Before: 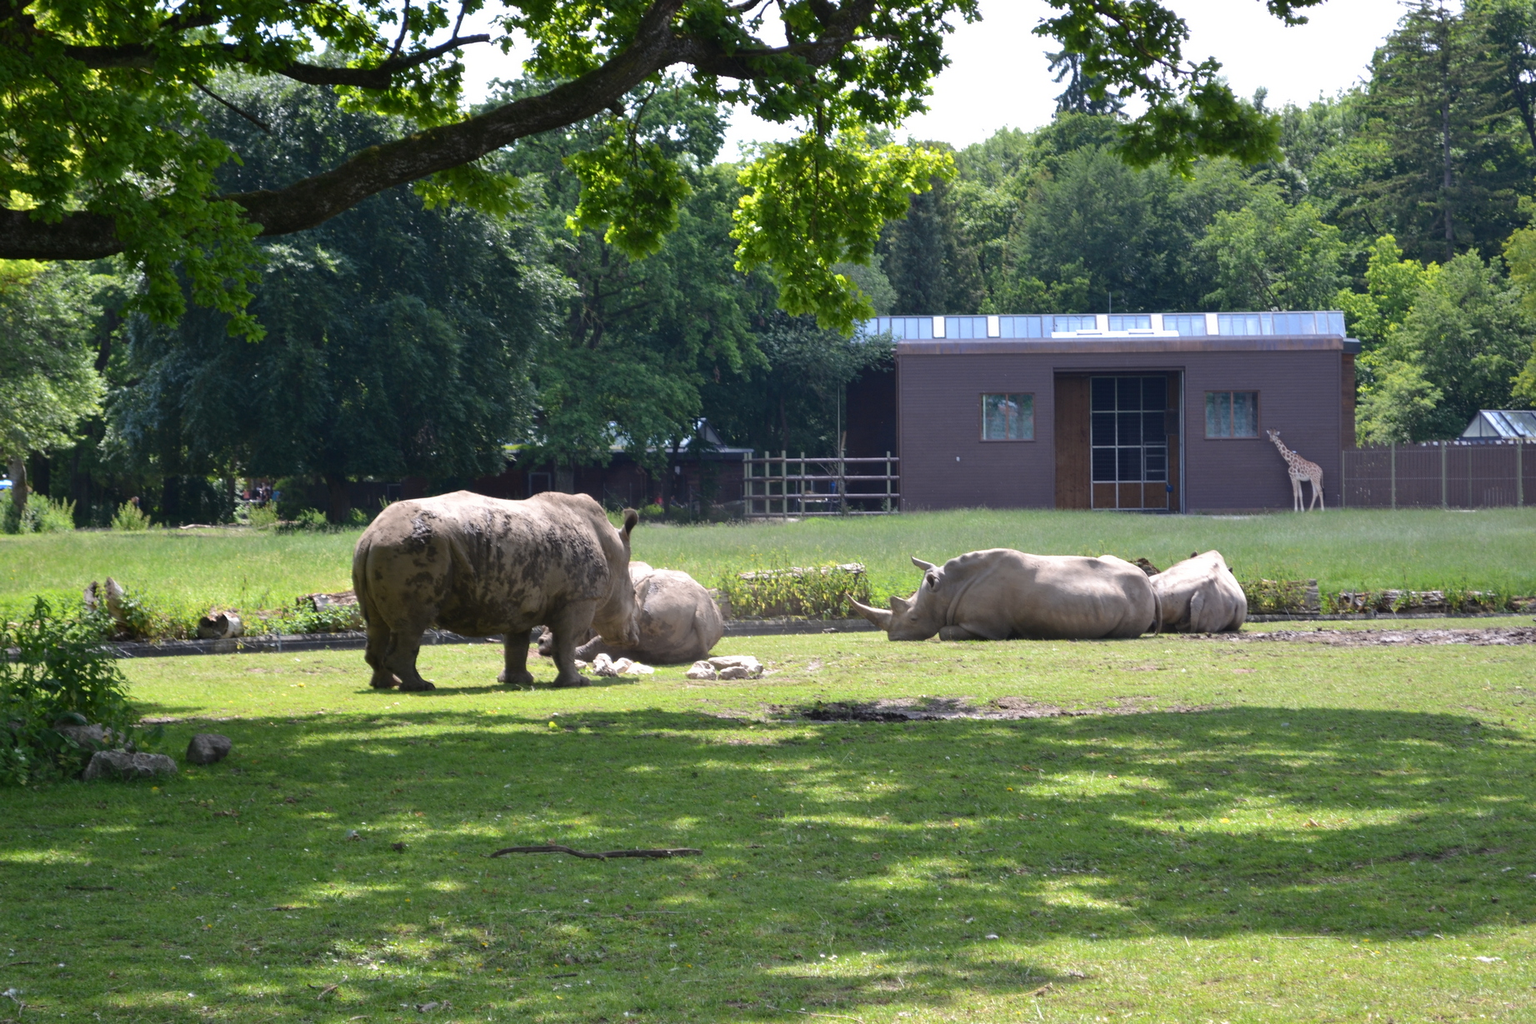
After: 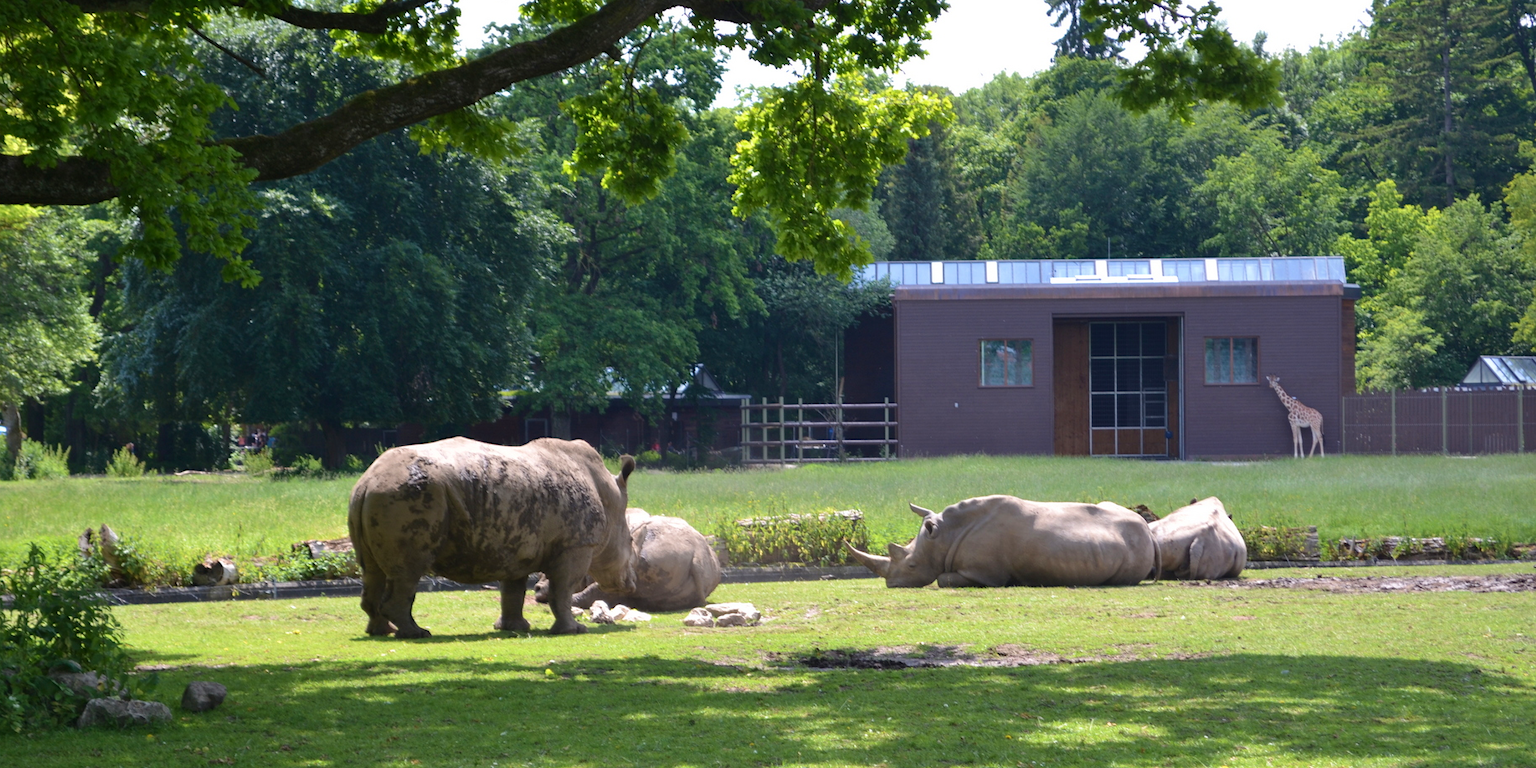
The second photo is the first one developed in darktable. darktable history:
crop: left 0.387%, top 5.469%, bottom 19.809%
velvia: on, module defaults
